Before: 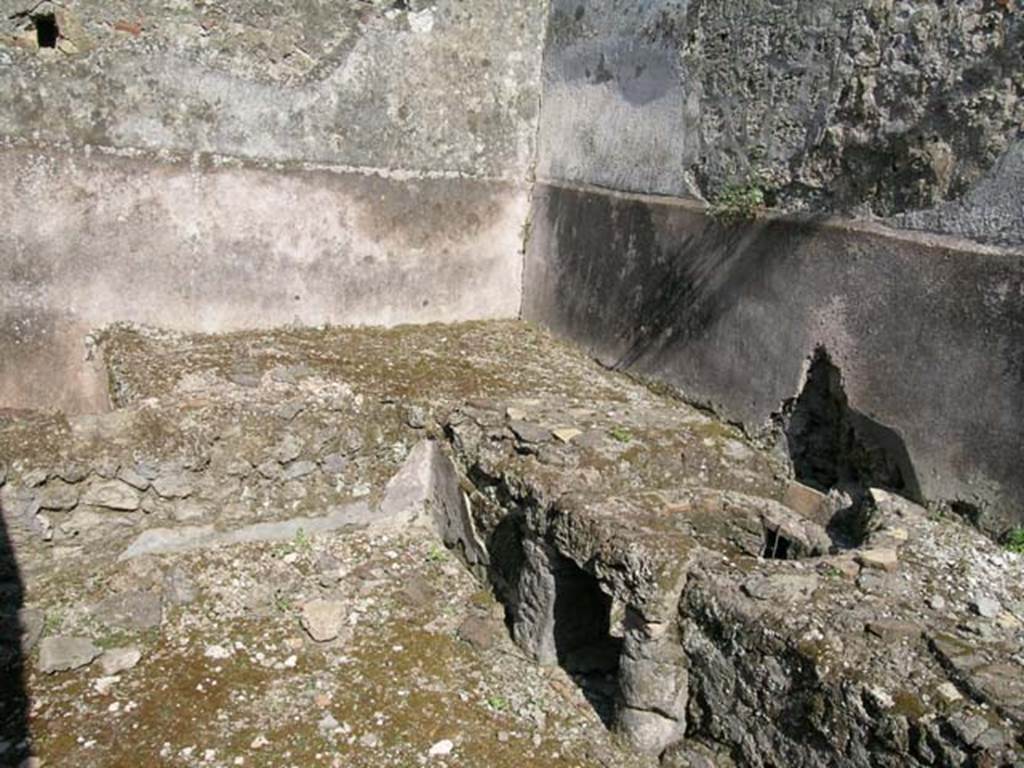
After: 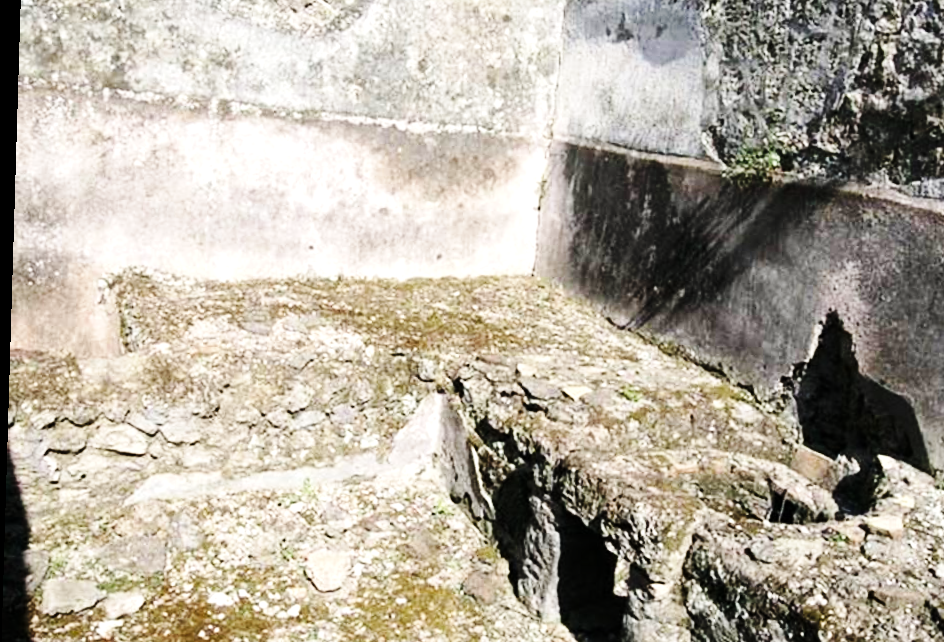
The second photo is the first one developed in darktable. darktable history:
tone equalizer: -8 EV -0.75 EV, -7 EV -0.7 EV, -6 EV -0.6 EV, -5 EV -0.4 EV, -3 EV 0.4 EV, -2 EV 0.6 EV, -1 EV 0.7 EV, +0 EV 0.75 EV, edges refinement/feathering 500, mask exposure compensation -1.57 EV, preserve details no
base curve: curves: ch0 [(0, 0) (0.036, 0.025) (0.121, 0.166) (0.206, 0.329) (0.605, 0.79) (1, 1)], preserve colors none
rotate and perspective: rotation 1.72°, automatic cropping off
crop: top 7.49%, right 9.717%, bottom 11.943%
